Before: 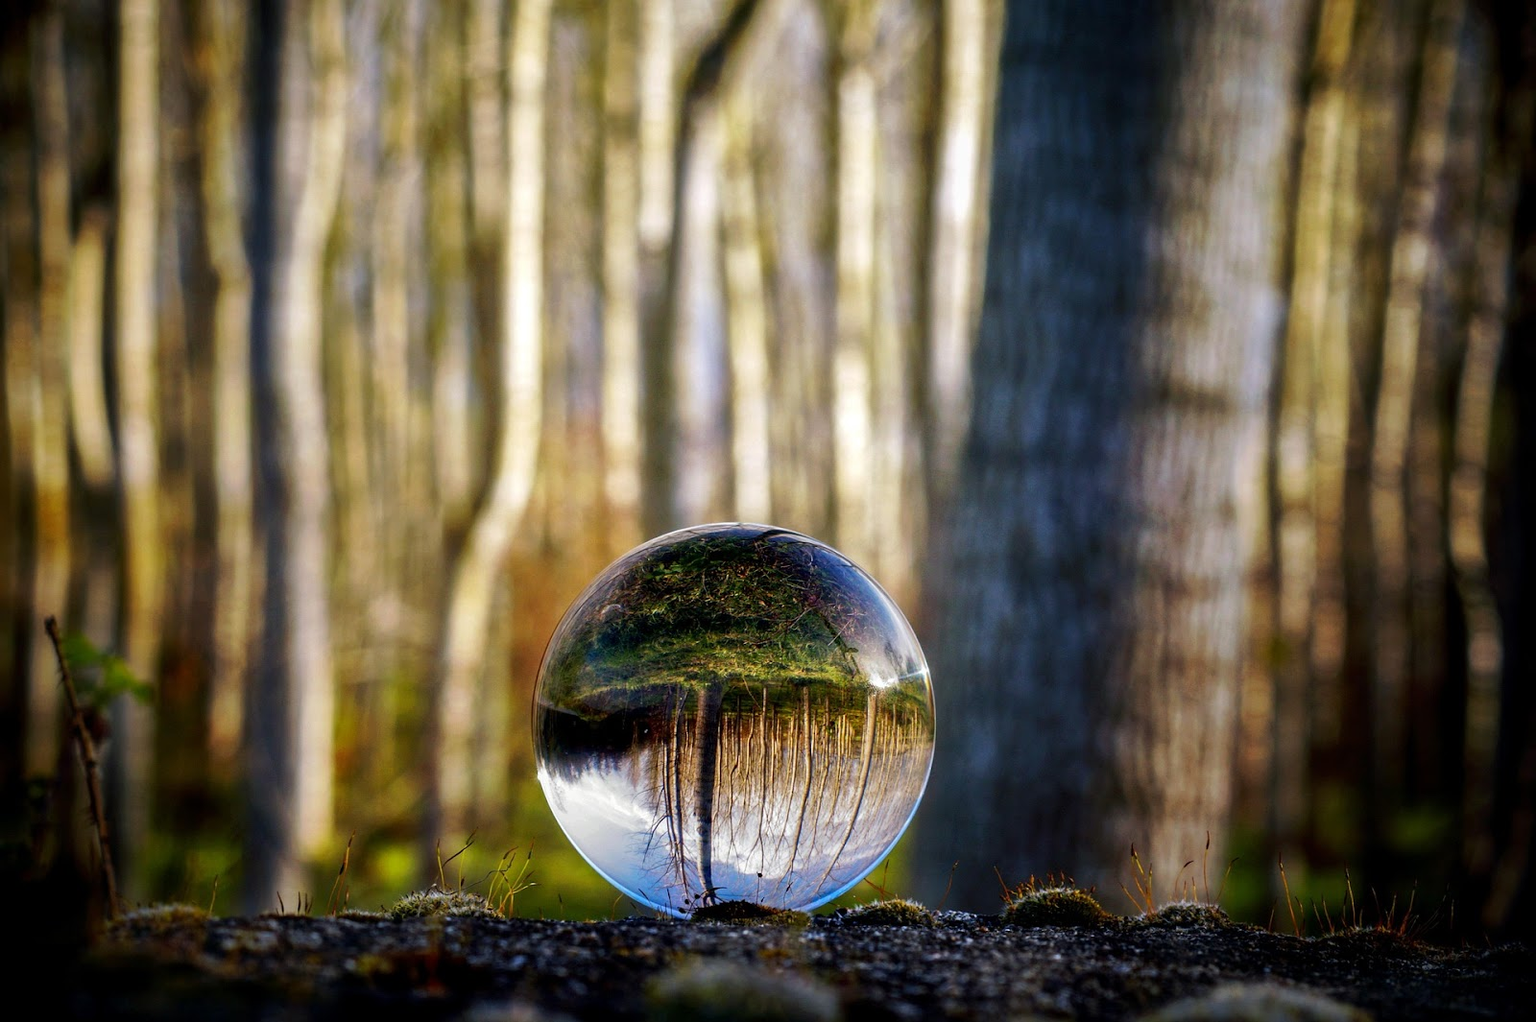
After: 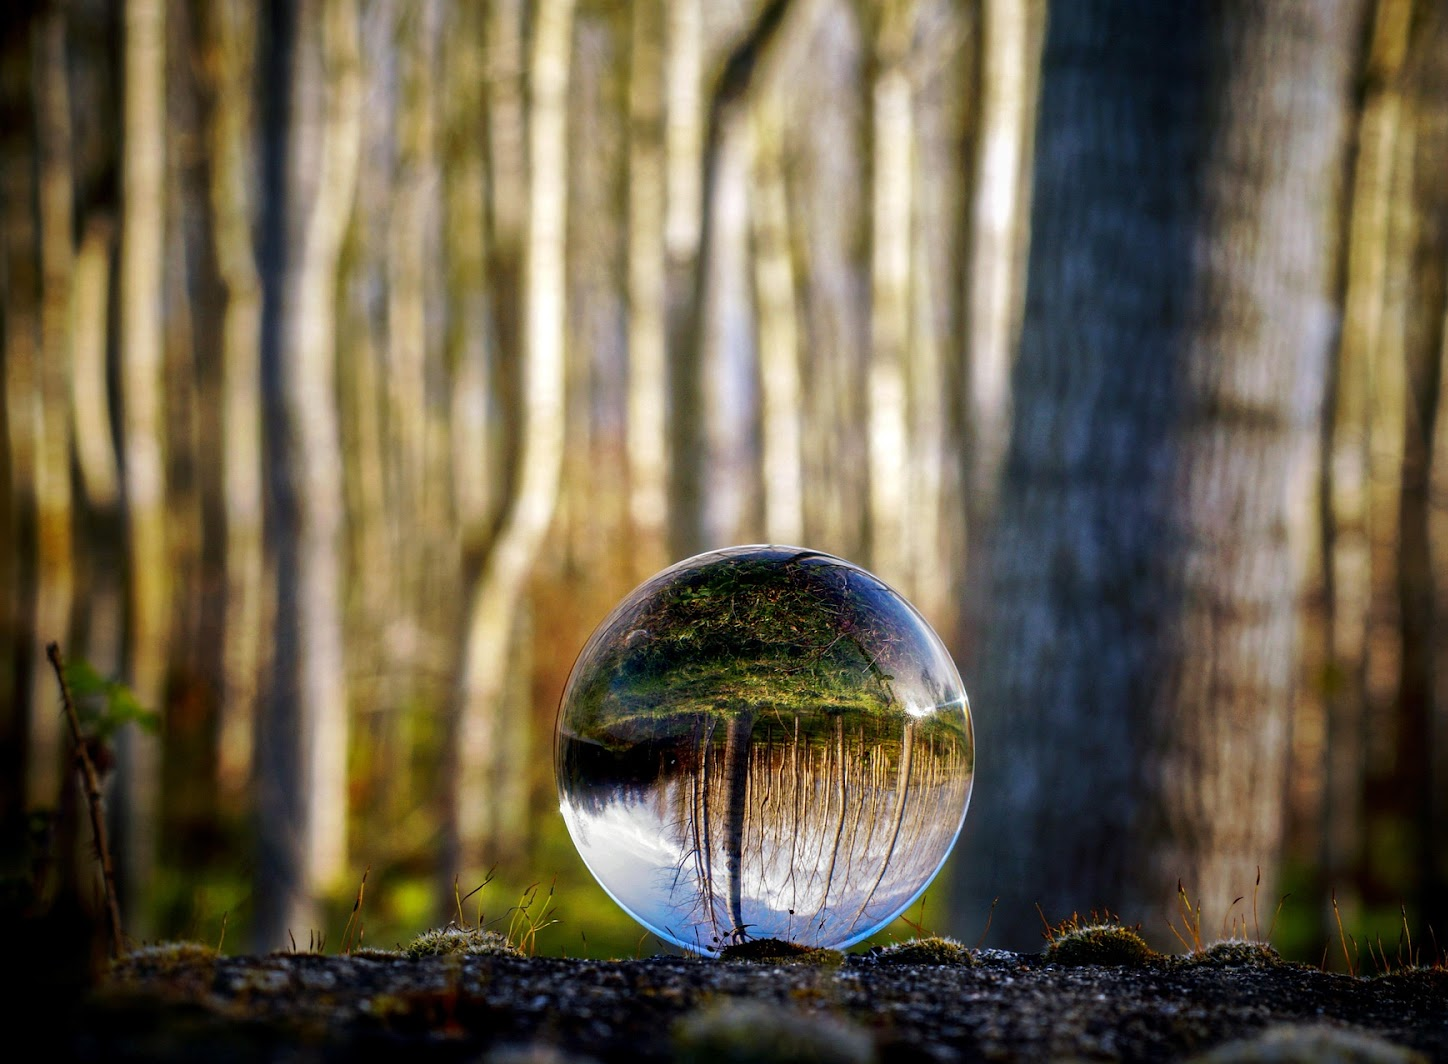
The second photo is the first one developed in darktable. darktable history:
crop: right 9.499%, bottom 0.035%
